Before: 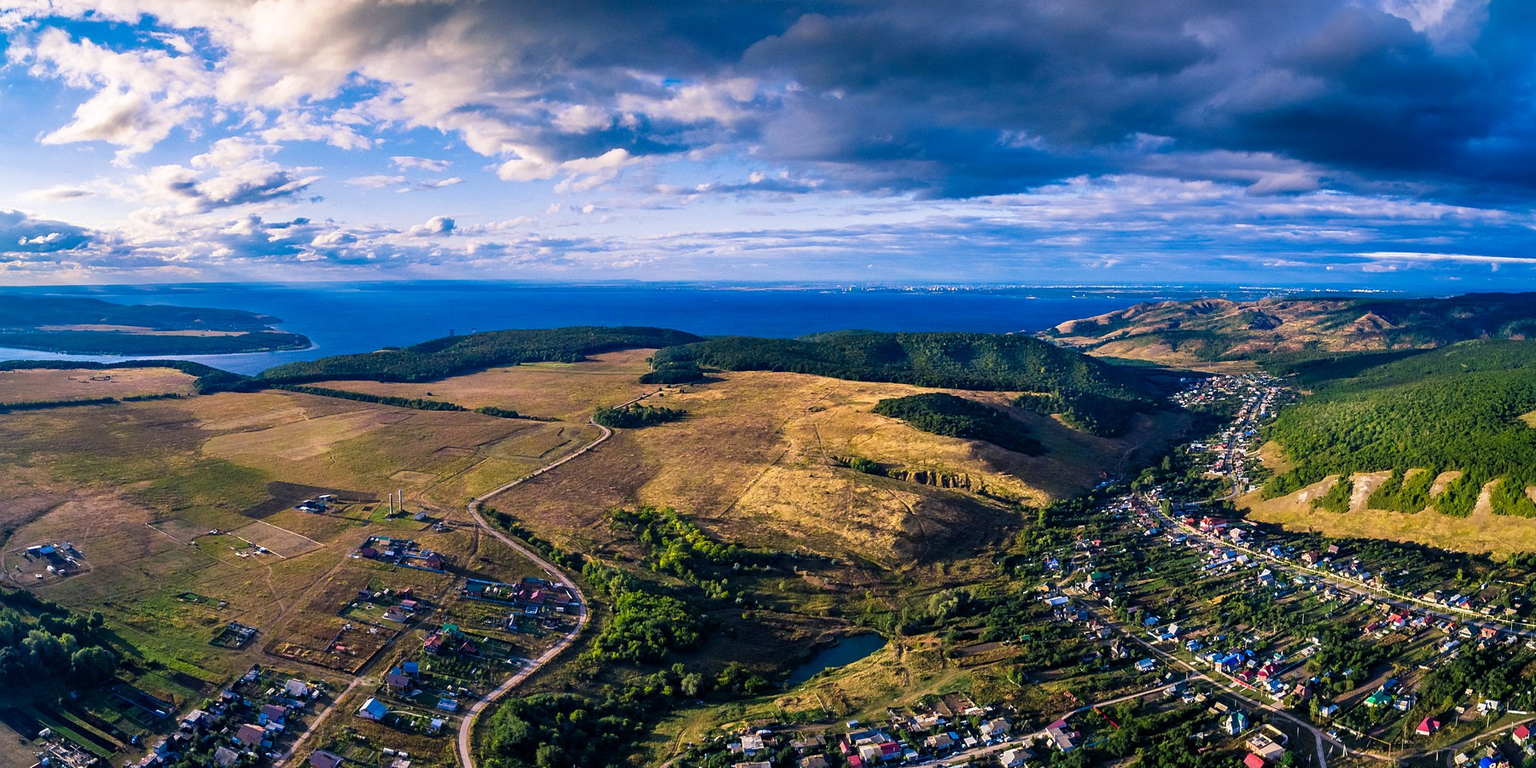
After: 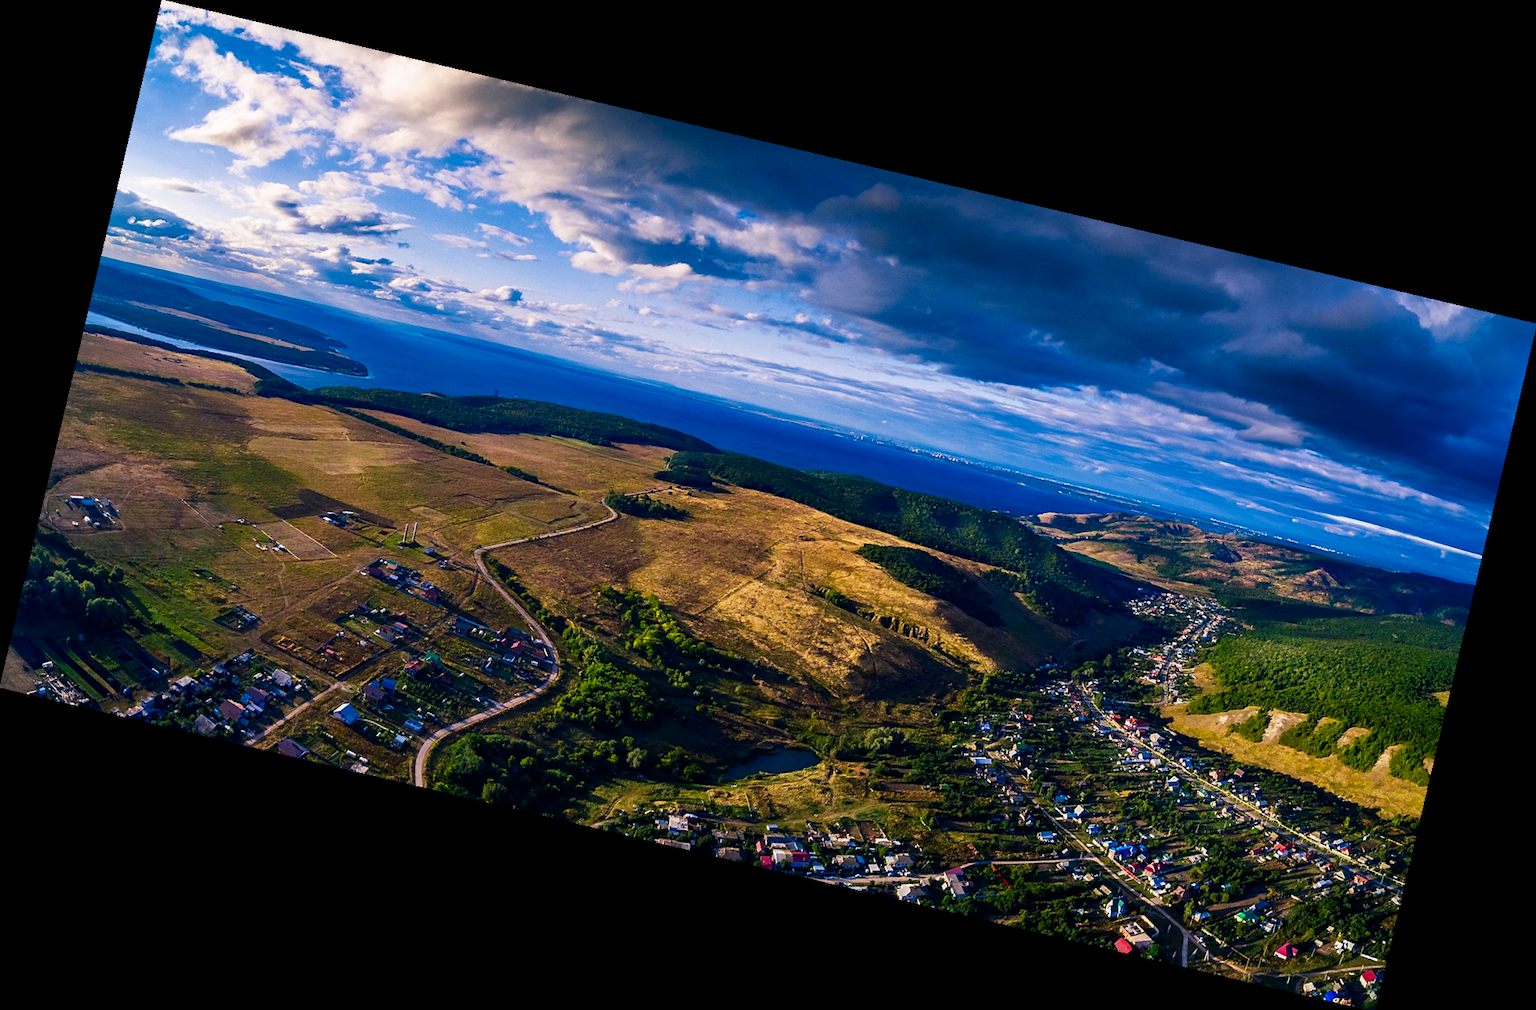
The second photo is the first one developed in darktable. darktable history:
rotate and perspective: rotation 13.27°, automatic cropping off
contrast brightness saturation: contrast 0.07, brightness -0.14, saturation 0.11
